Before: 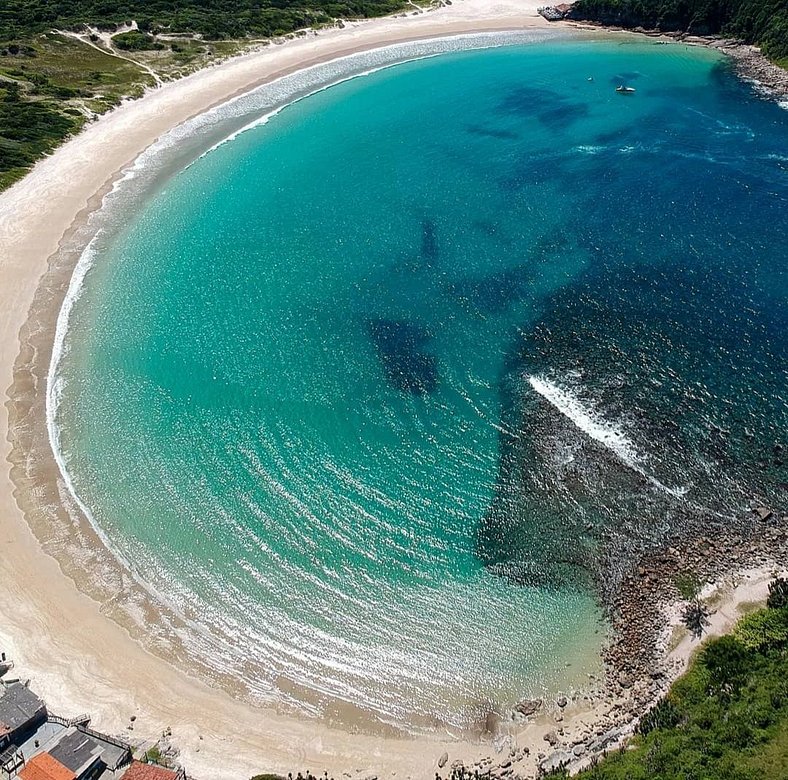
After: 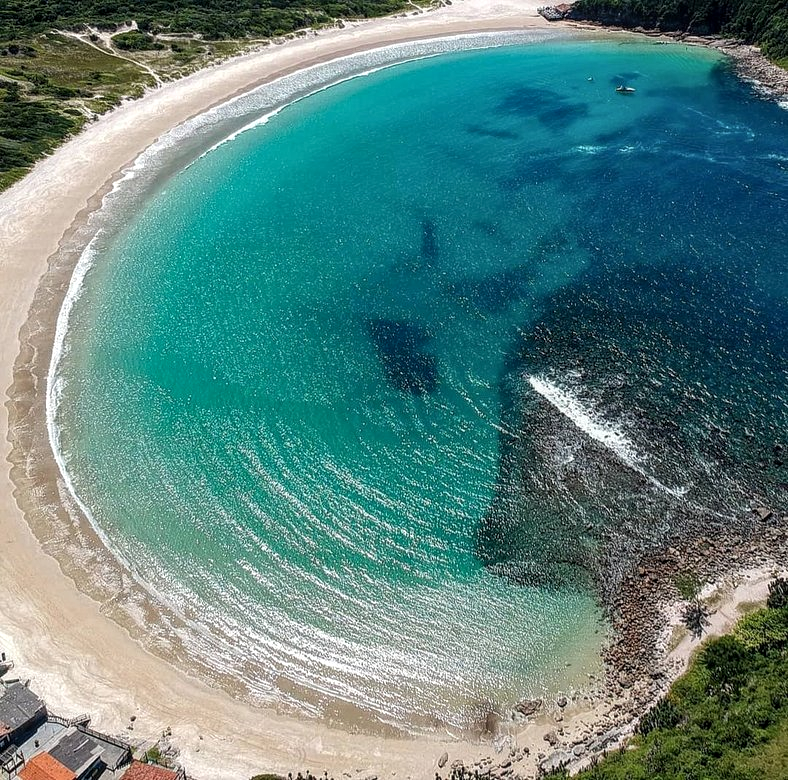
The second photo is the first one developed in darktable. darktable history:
local contrast: highlights 55%, shadows 52%, detail 130%, midtone range 0.452
